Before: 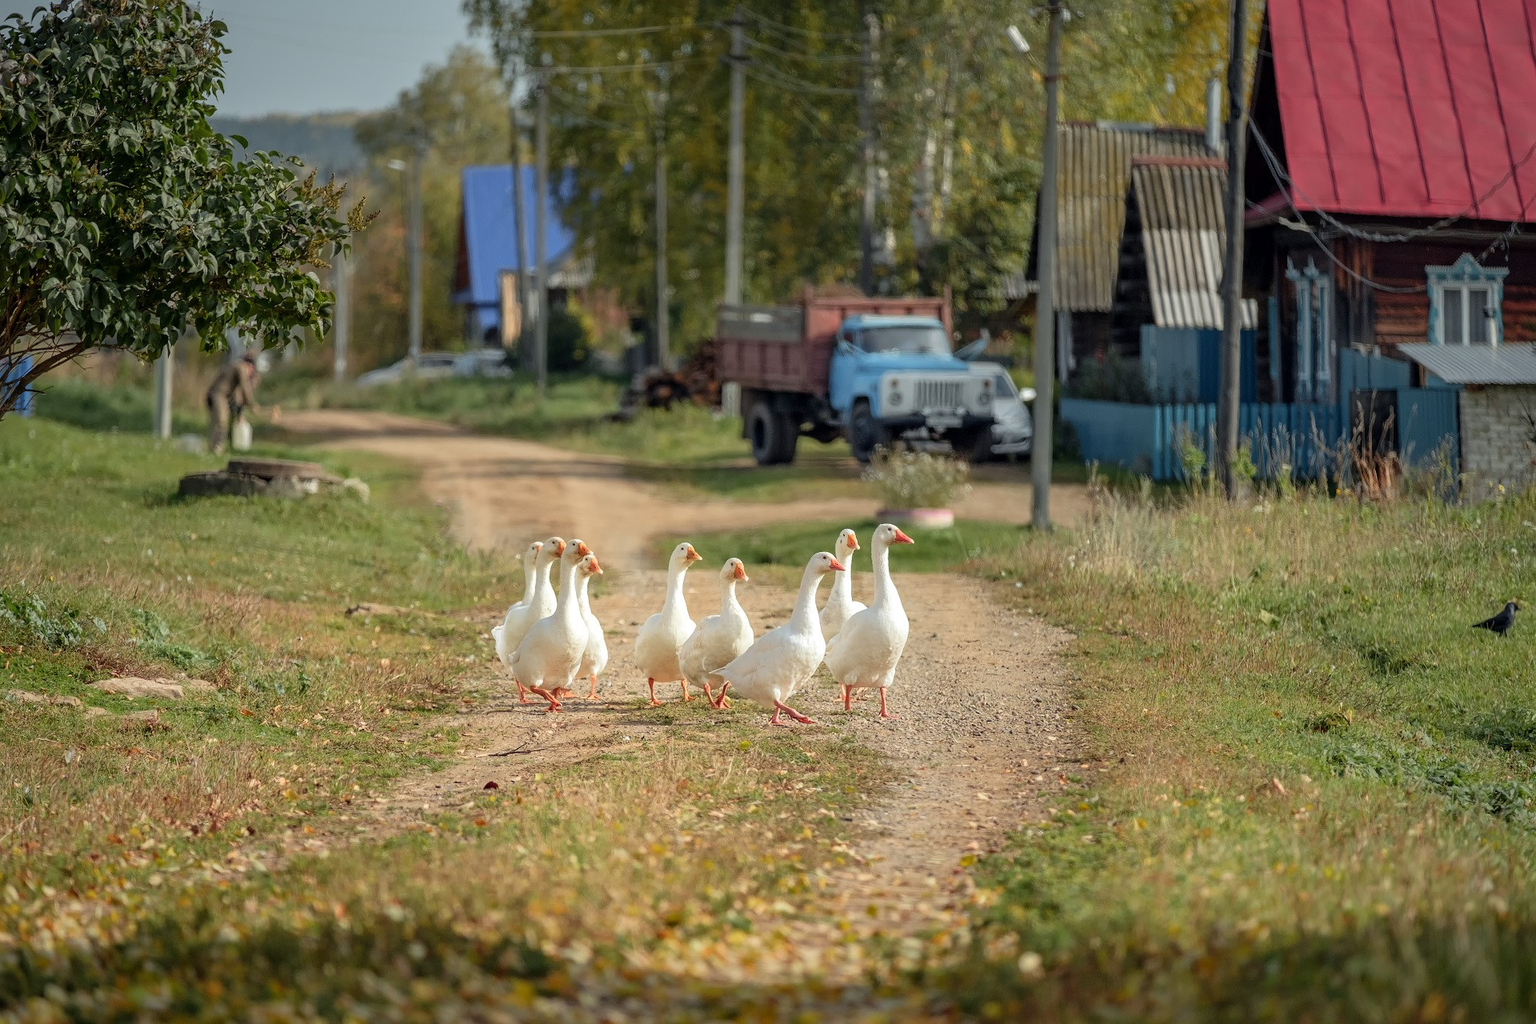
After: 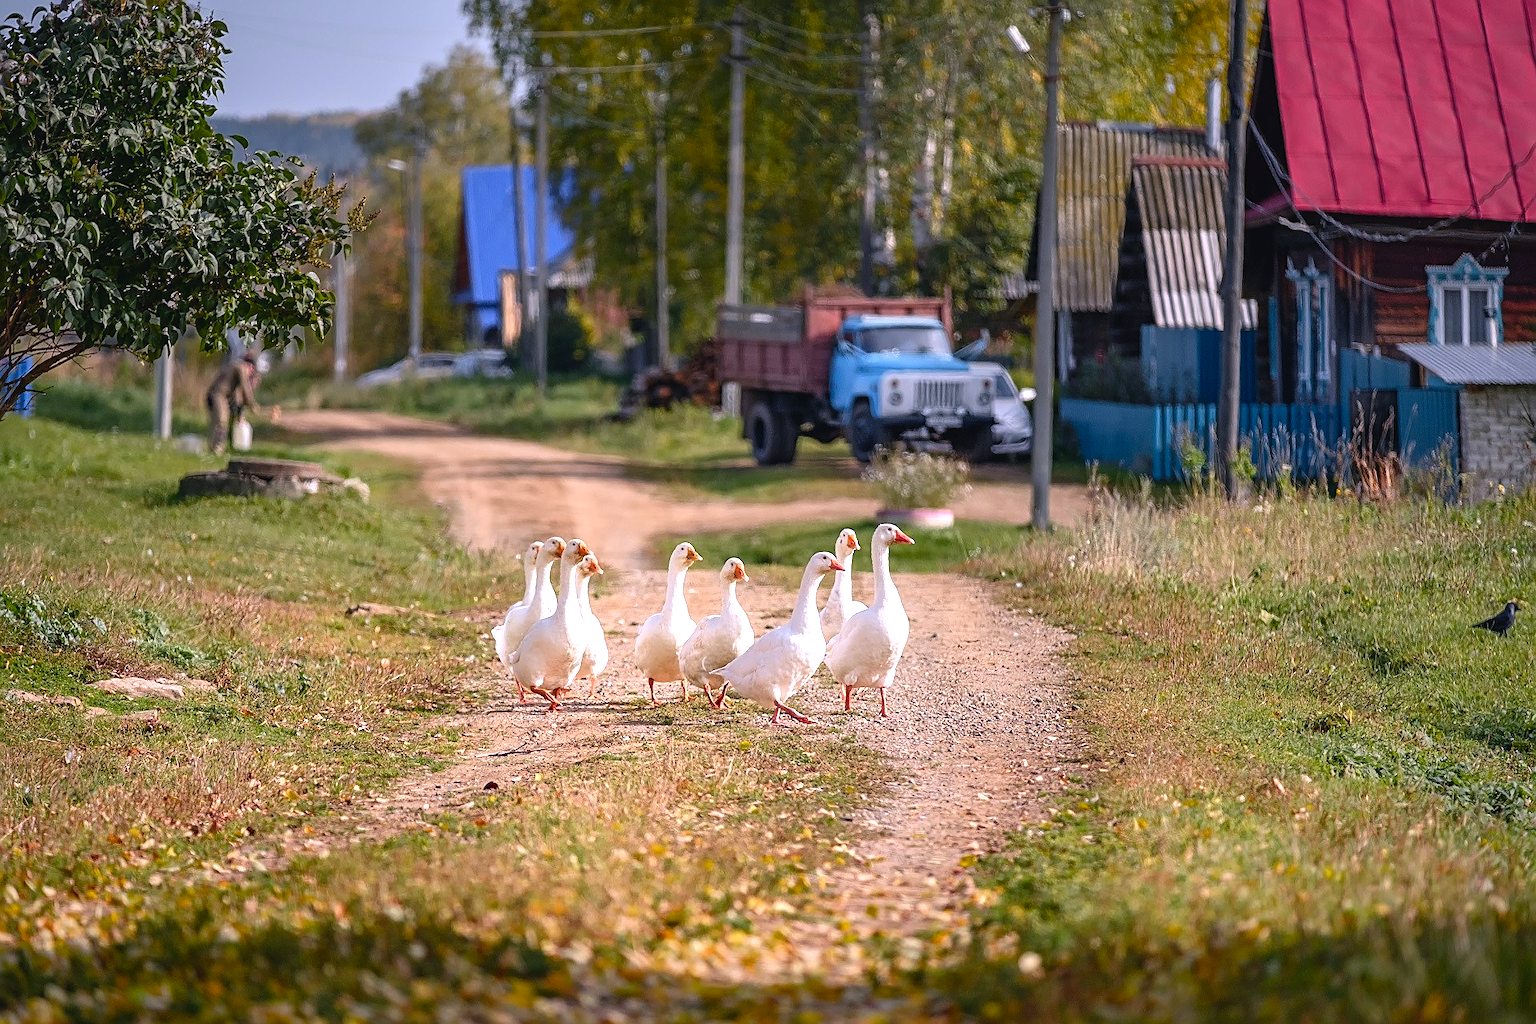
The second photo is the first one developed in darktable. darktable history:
white balance: red 1.042, blue 1.17
sharpen: on, module defaults
exposure: compensate highlight preservation false
color balance rgb: shadows lift › chroma 1%, shadows lift › hue 217.2°, power › hue 310.8°, highlights gain › chroma 1%, highlights gain › hue 54°, global offset › luminance 0.5%, global offset › hue 171.6°, perceptual saturation grading › global saturation 14.09%, perceptual saturation grading › highlights -25%, perceptual saturation grading › shadows 30%, perceptual brilliance grading › highlights 13.42%, perceptual brilliance grading › mid-tones 8.05%, perceptual brilliance grading › shadows -17.45%, global vibrance 25%
